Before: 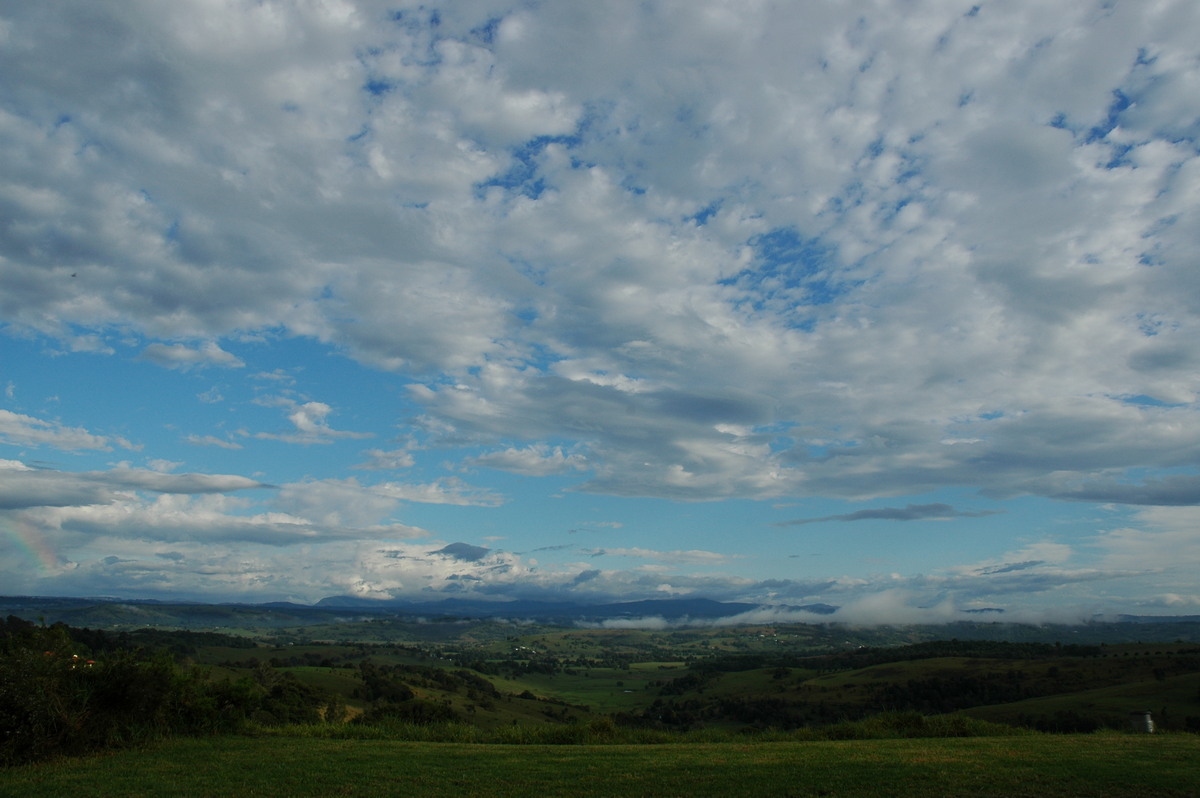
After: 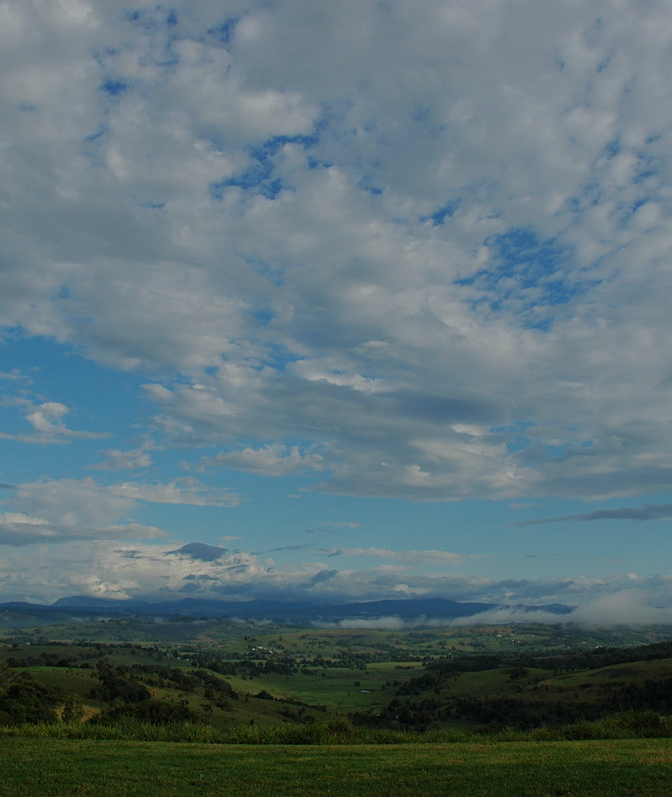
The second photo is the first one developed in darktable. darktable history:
tone equalizer: -8 EV 0.284 EV, -7 EV 0.377 EV, -6 EV 0.441 EV, -5 EV 0.232 EV, -3 EV -0.278 EV, -2 EV -0.425 EV, -1 EV -0.416 EV, +0 EV -0.22 EV, edges refinement/feathering 500, mask exposure compensation -1.57 EV, preserve details no
sharpen: amount 0.214
crop: left 21.951%, right 21.989%, bottom 0.004%
